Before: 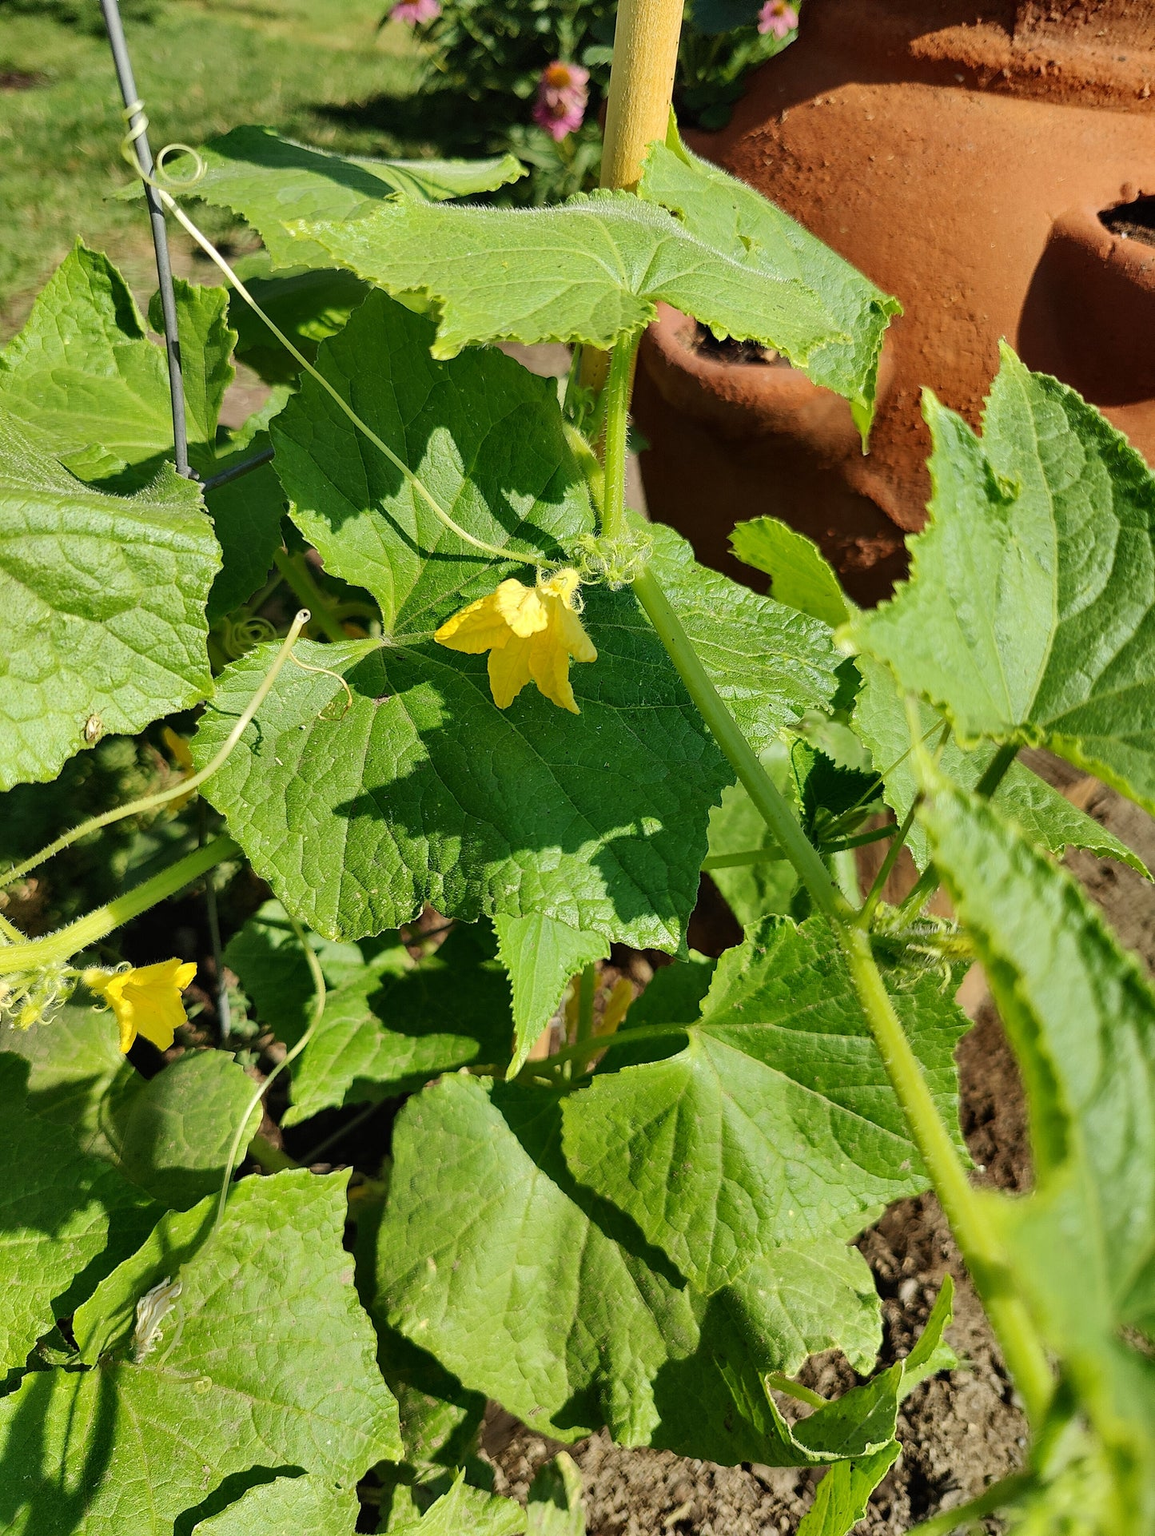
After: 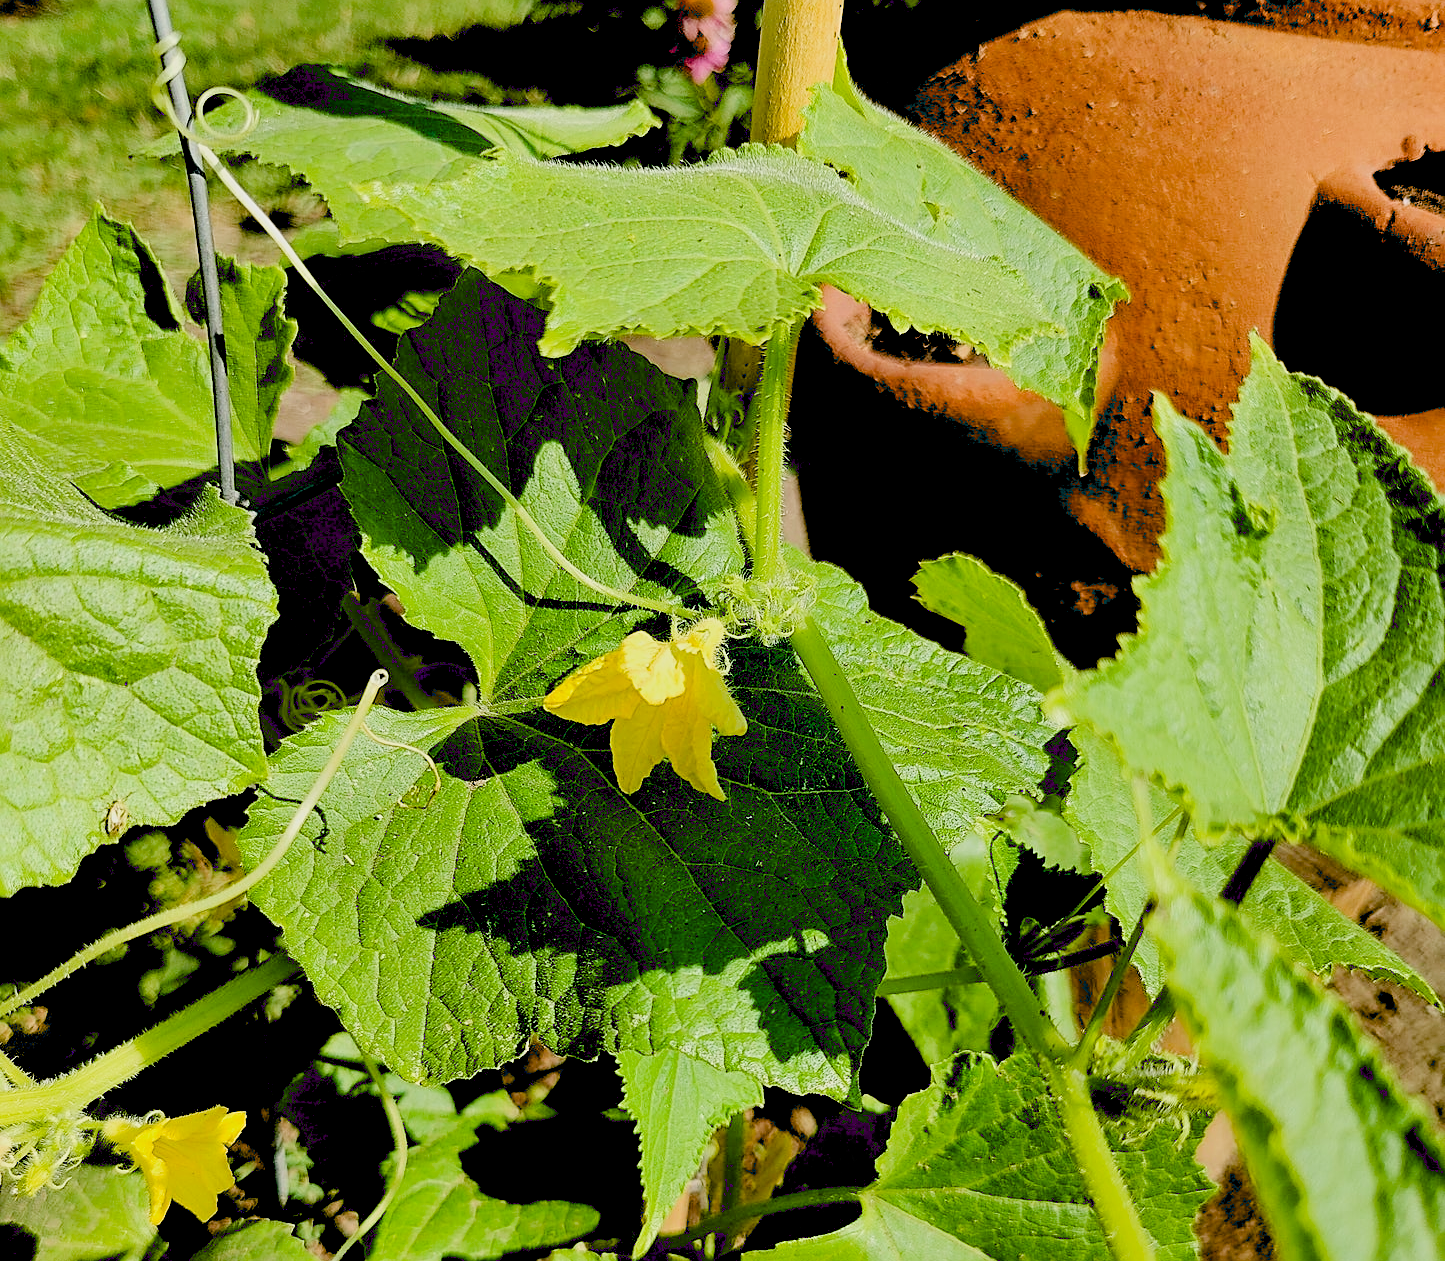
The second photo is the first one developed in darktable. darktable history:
exposure: black level correction 0.04, exposure 0.5 EV, compensate highlight preservation false
sharpen: on, module defaults
filmic rgb: black relative exposure -7.65 EV, white relative exposure 4.56 EV, hardness 3.61
crop and rotate: top 4.848%, bottom 29.503%
